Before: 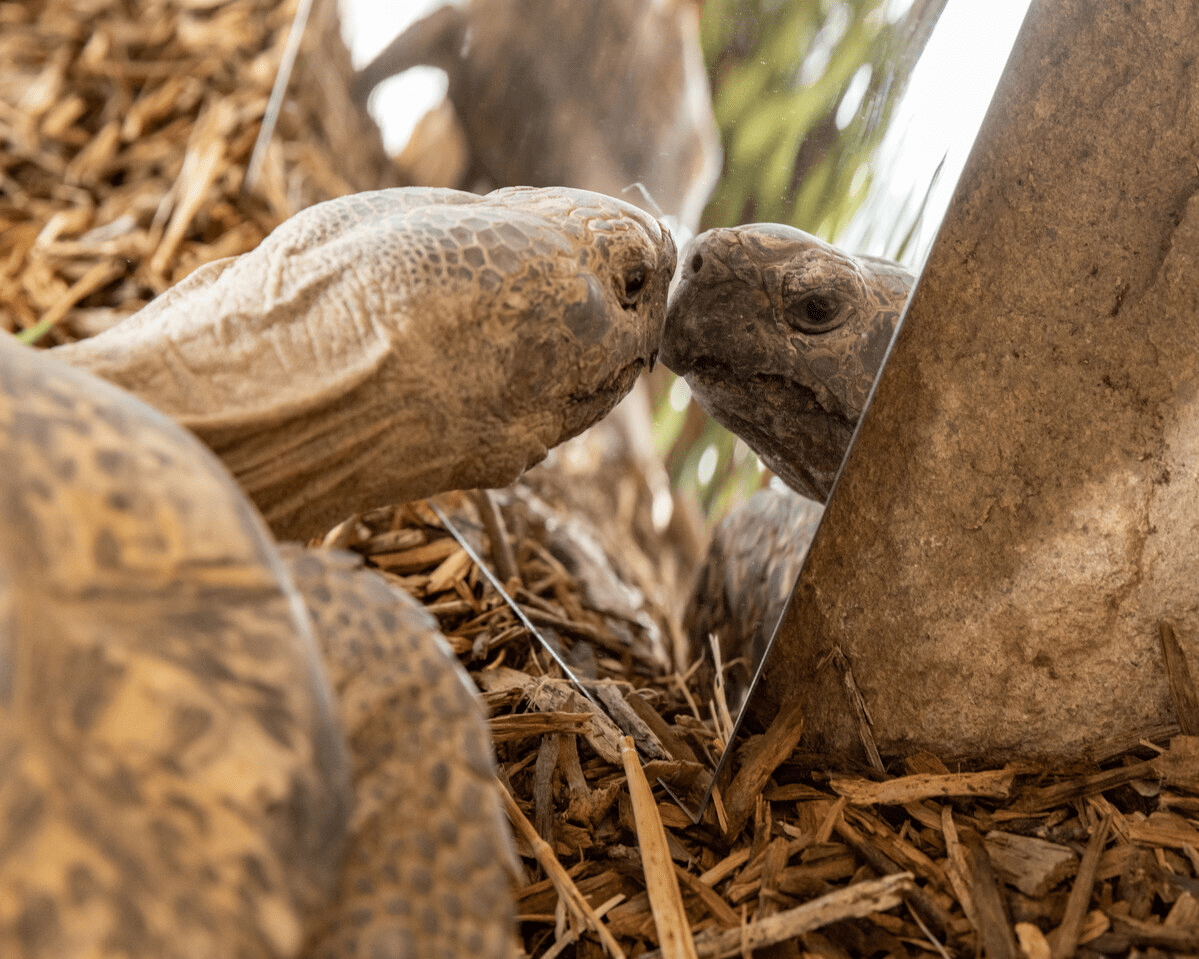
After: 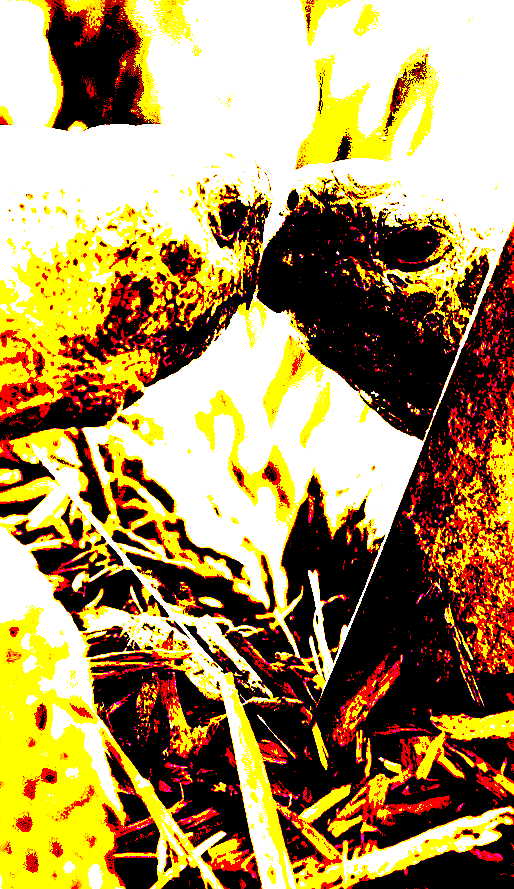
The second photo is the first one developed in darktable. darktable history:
rotate and perspective: rotation -0.45°, automatic cropping original format, crop left 0.008, crop right 0.992, crop top 0.012, crop bottom 0.988
sharpen: radius 2.543, amount 0.636
grain: coarseness 0.09 ISO, strength 40%
color zones: curves: ch1 [(0, 0.831) (0.08, 0.771) (0.157, 0.268) (0.241, 0.207) (0.562, -0.005) (0.714, -0.013) (0.876, 0.01) (1, 0.831)]
crop: left 33.452%, top 6.025%, right 23.155%
exposure: black level correction 0.1, exposure 3 EV, compensate highlight preservation false
tone equalizer: -8 EV -1.08 EV, -7 EV -1.01 EV, -6 EV -0.867 EV, -5 EV -0.578 EV, -3 EV 0.578 EV, -2 EV 0.867 EV, -1 EV 1.01 EV, +0 EV 1.08 EV, edges refinement/feathering 500, mask exposure compensation -1.57 EV, preserve details no
